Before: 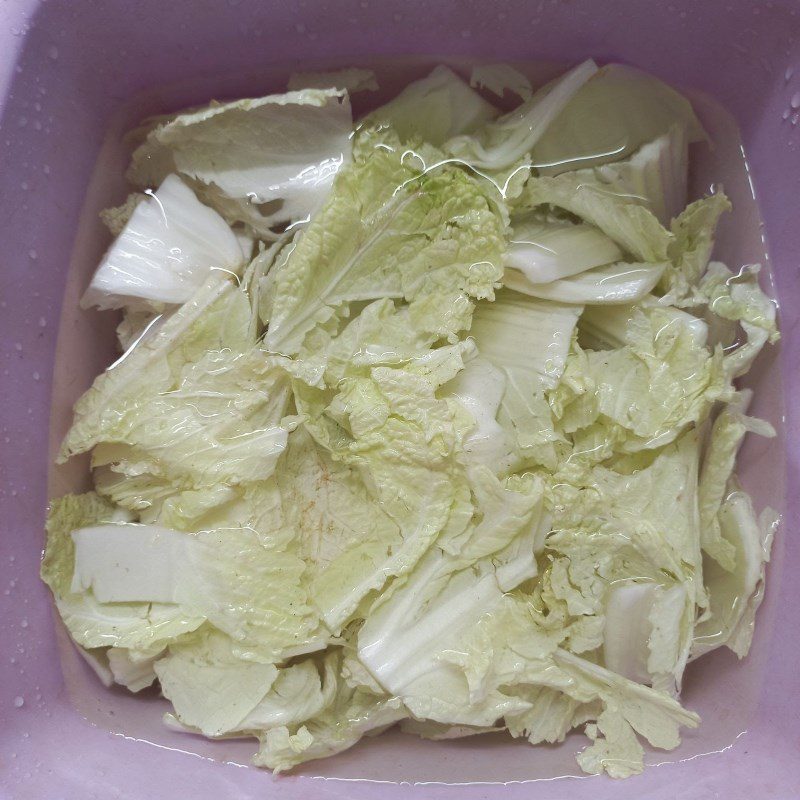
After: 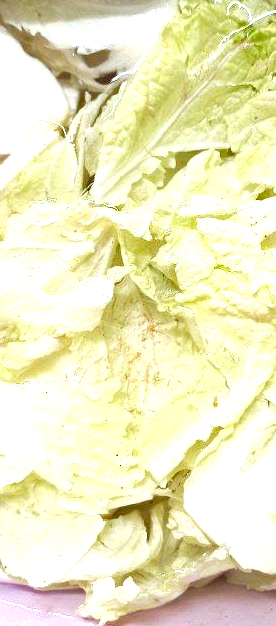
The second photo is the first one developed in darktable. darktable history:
crop and rotate: left 21.832%, top 18.699%, right 43.647%, bottom 2.965%
color balance rgb: perceptual saturation grading › global saturation -0.134%, perceptual saturation grading › highlights -18.679%, perceptual saturation grading › mid-tones 6.94%, perceptual saturation grading › shadows 27.817%, global vibrance 20.655%
haze removal: compatibility mode true, adaptive false
levels: black 0.024%, levels [0.012, 0.367, 0.697]
